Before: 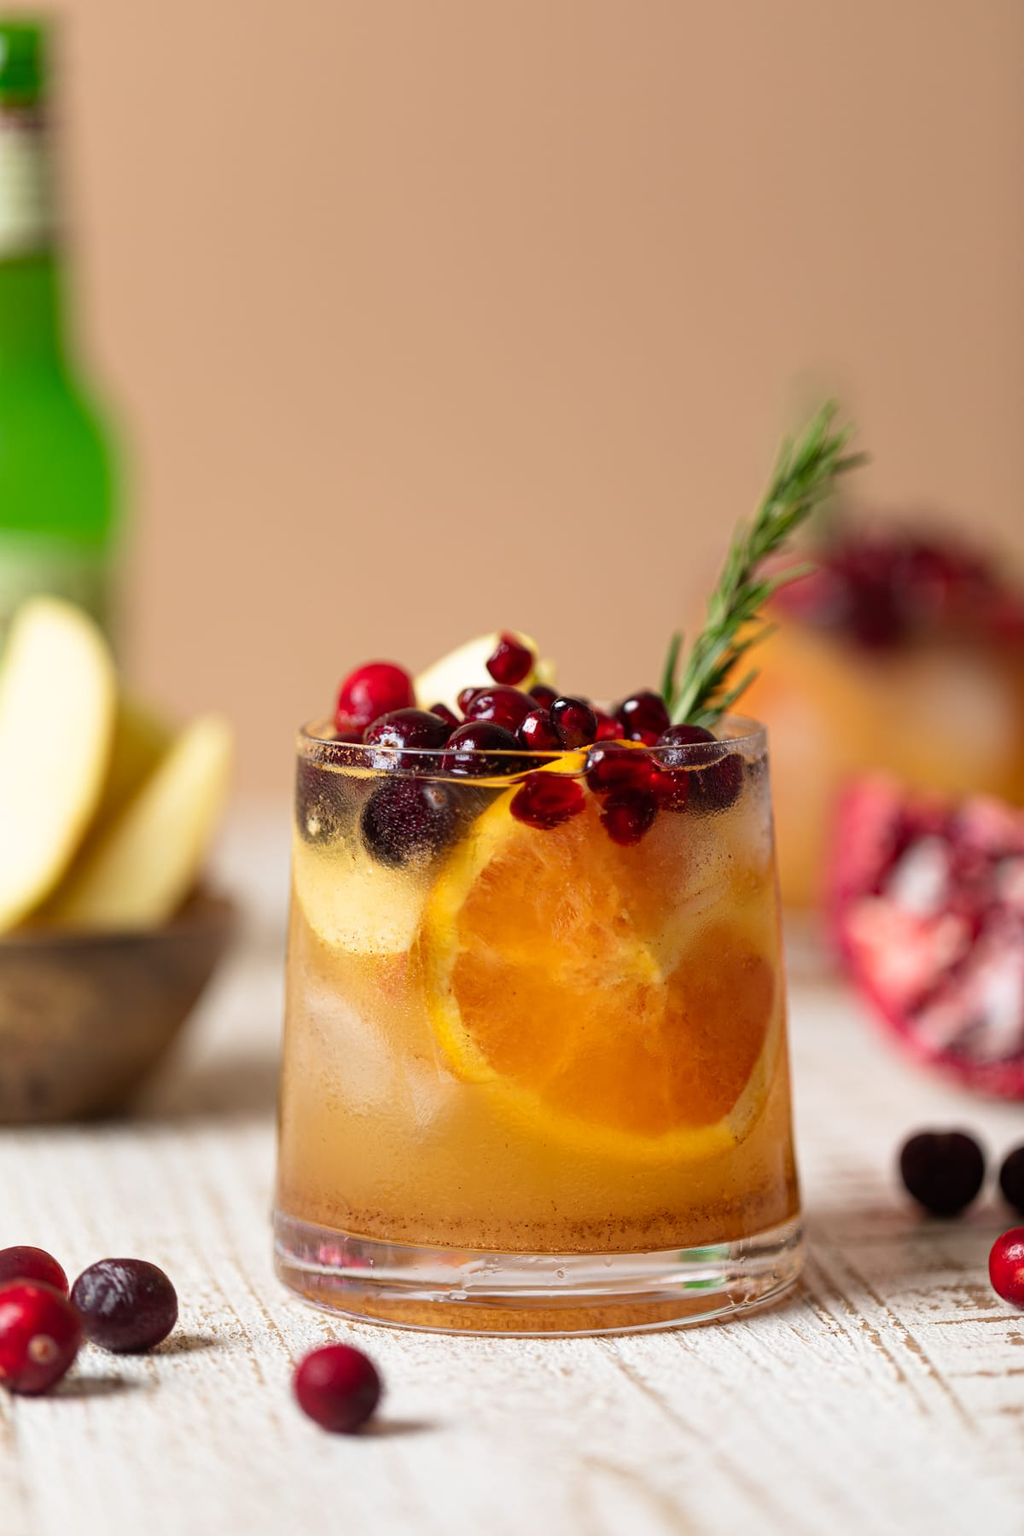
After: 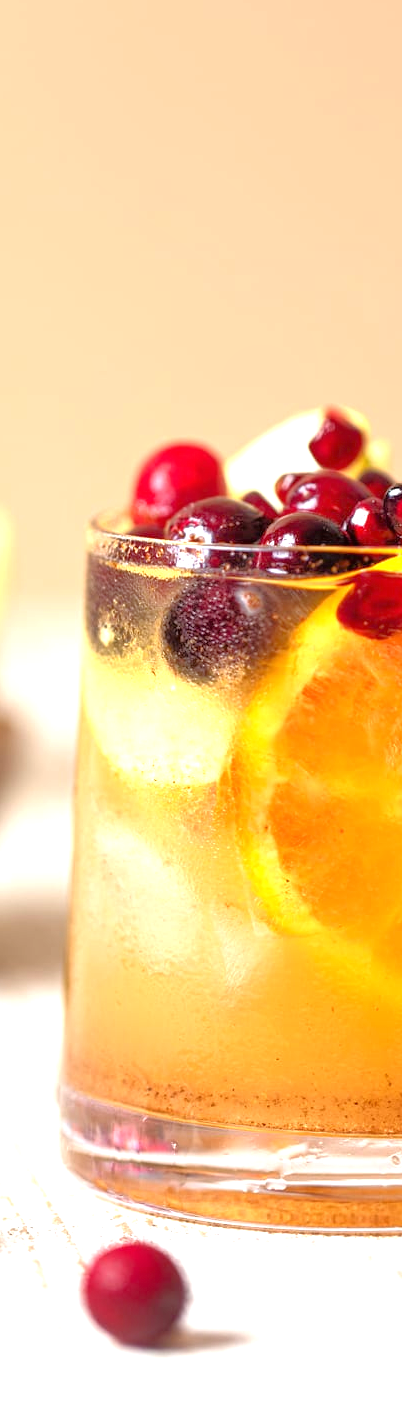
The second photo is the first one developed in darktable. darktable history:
tone equalizer: -7 EV 0.15 EV, -6 EV 0.6 EV, -5 EV 1.15 EV, -4 EV 1.33 EV, -3 EV 1.15 EV, -2 EV 0.6 EV, -1 EV 0.15 EV, mask exposure compensation -0.5 EV
crop and rotate: left 21.77%, top 18.528%, right 44.676%, bottom 2.997%
exposure: black level correction 0, exposure 0.9 EV, compensate highlight preservation false
